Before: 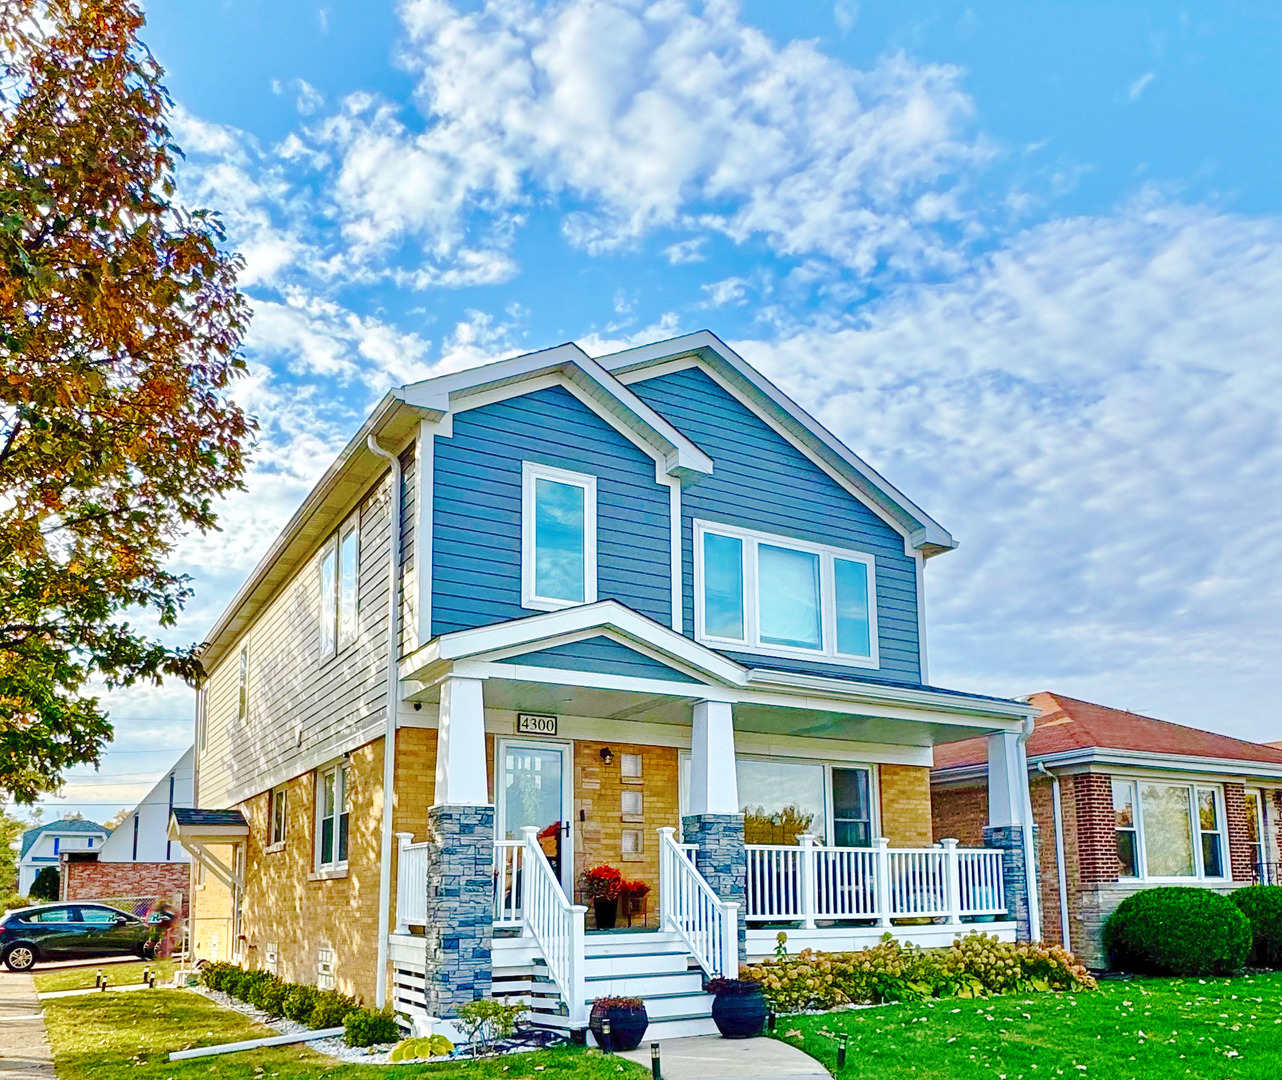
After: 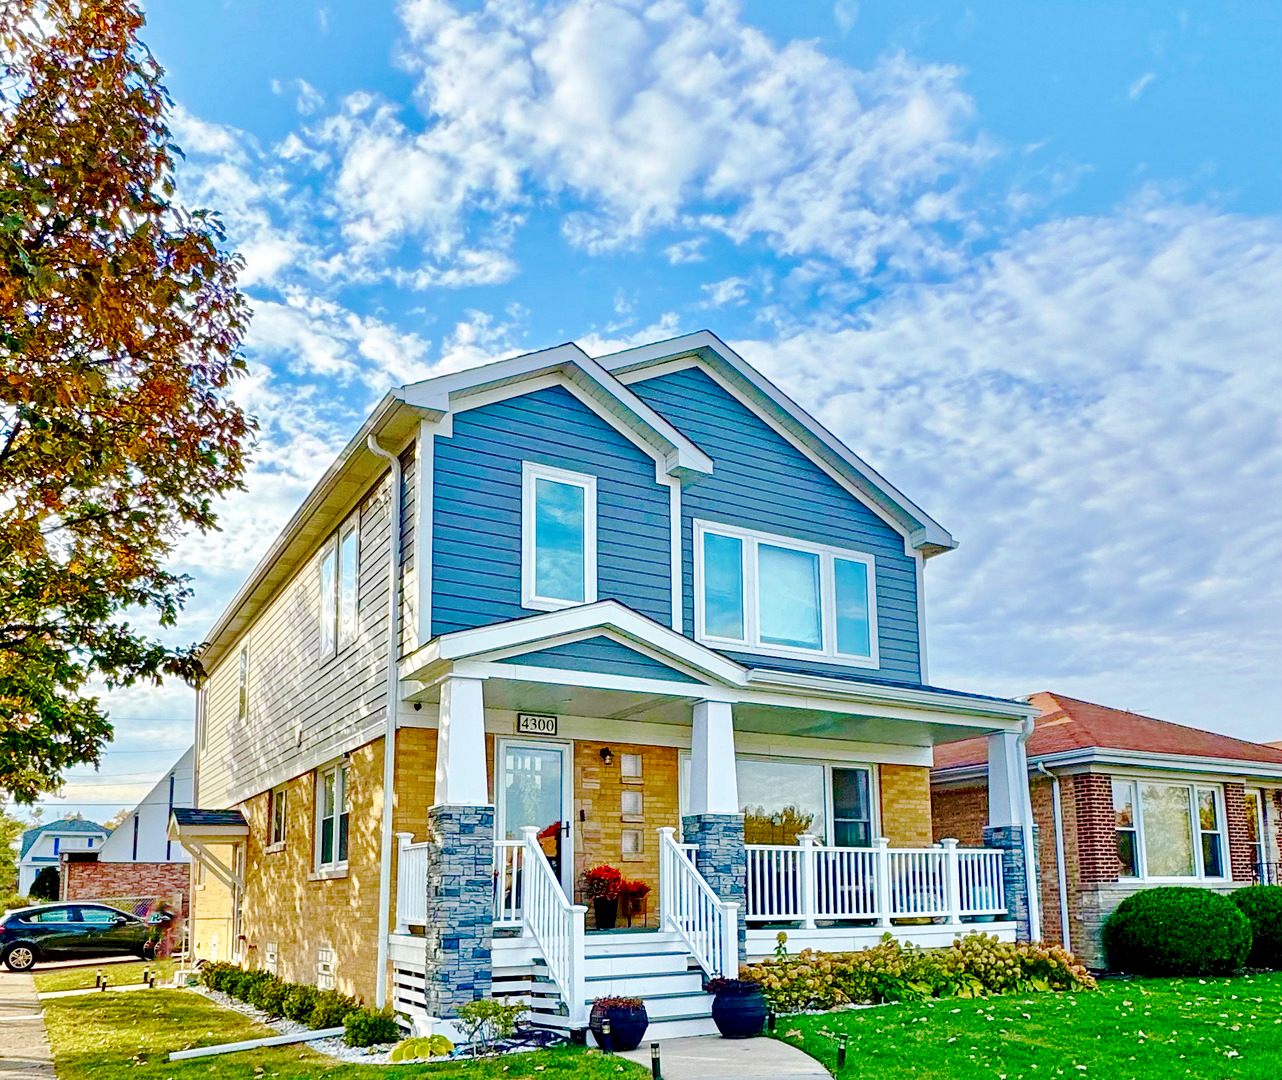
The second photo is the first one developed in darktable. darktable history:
exposure: black level correction 0.009, compensate exposure bias true, compensate highlight preservation false
